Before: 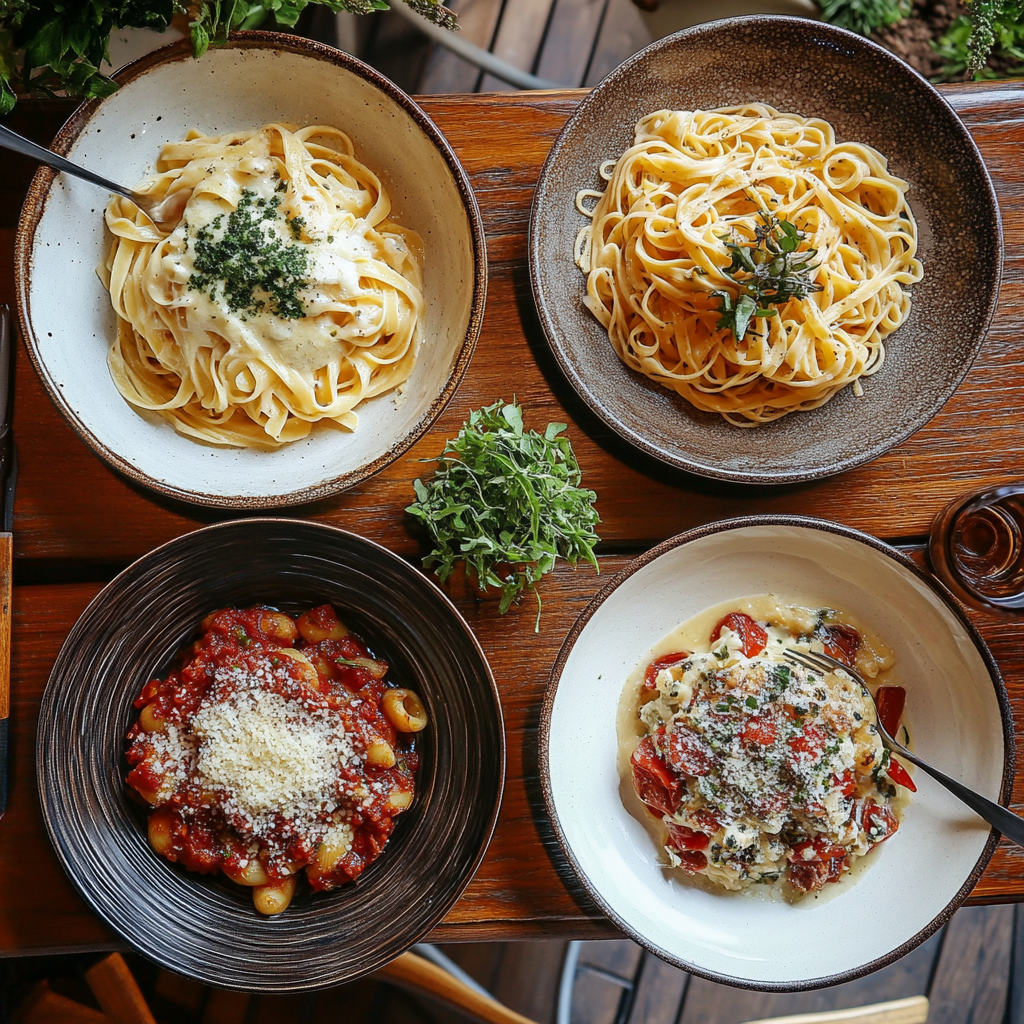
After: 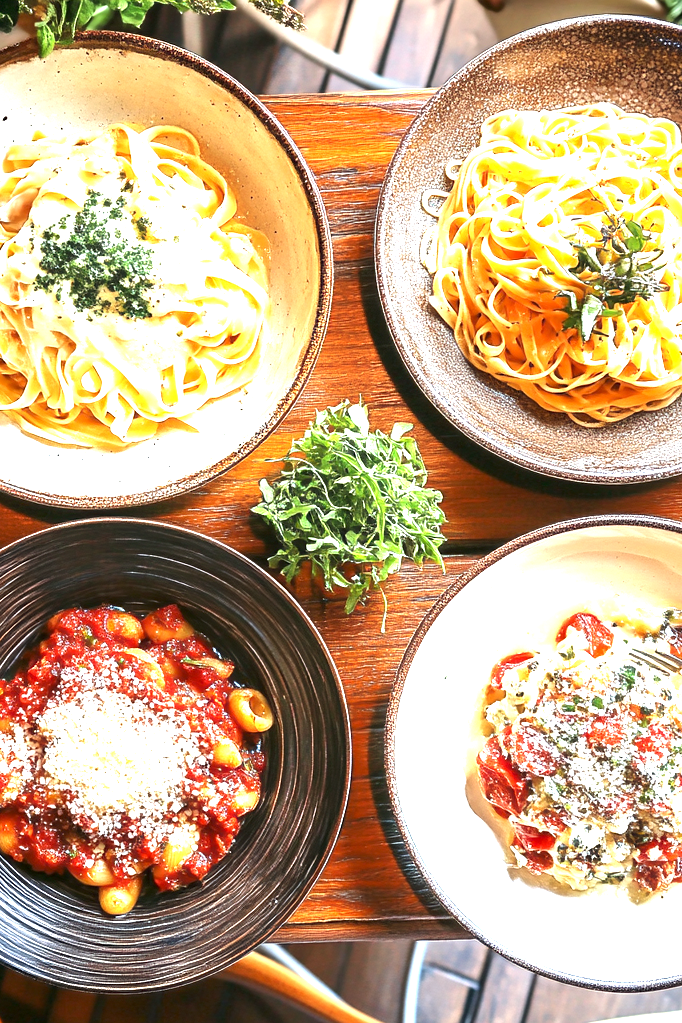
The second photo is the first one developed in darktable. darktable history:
exposure: exposure 2.04 EV, compensate highlight preservation false
crop and rotate: left 15.055%, right 18.278%
